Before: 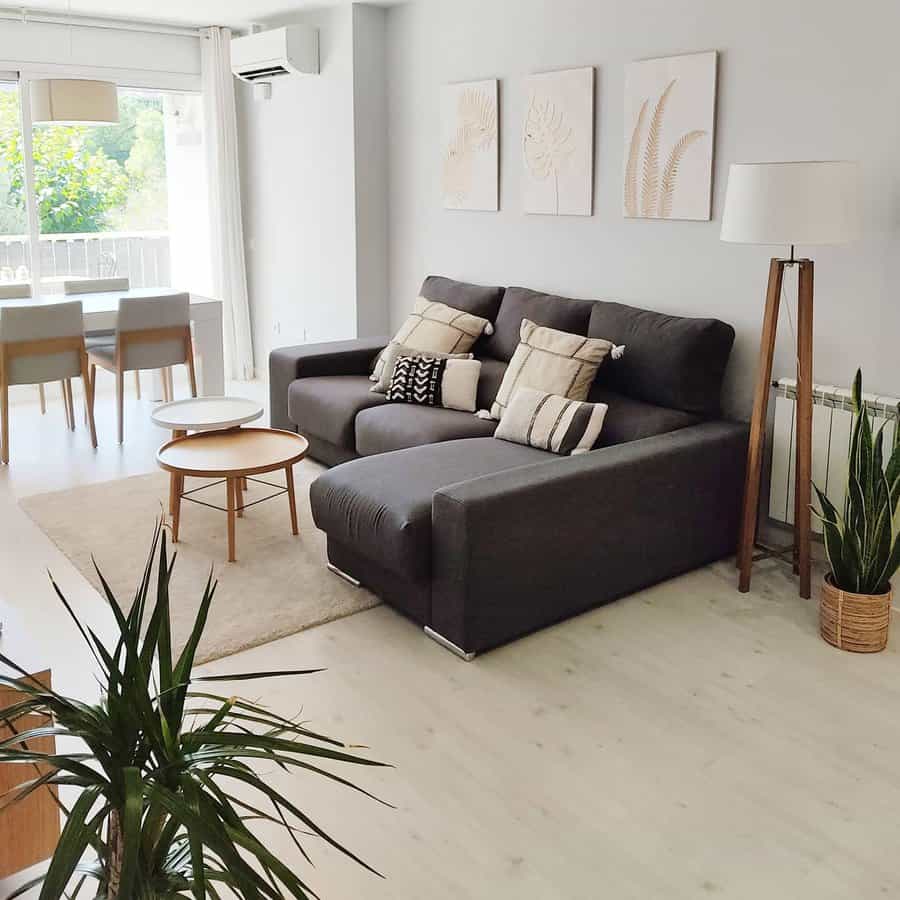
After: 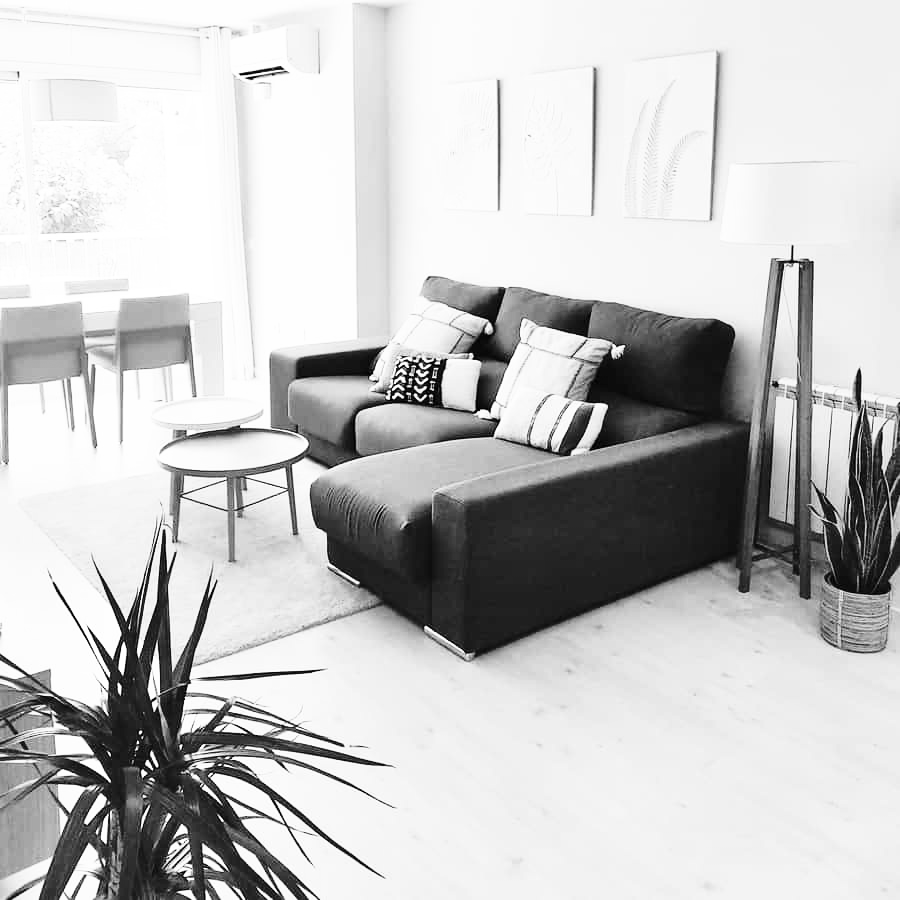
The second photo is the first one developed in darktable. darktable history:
monochrome: a -3.63, b -0.465
base curve: curves: ch0 [(0, 0) (0.026, 0.03) (0.109, 0.232) (0.351, 0.748) (0.669, 0.968) (1, 1)], preserve colors none
